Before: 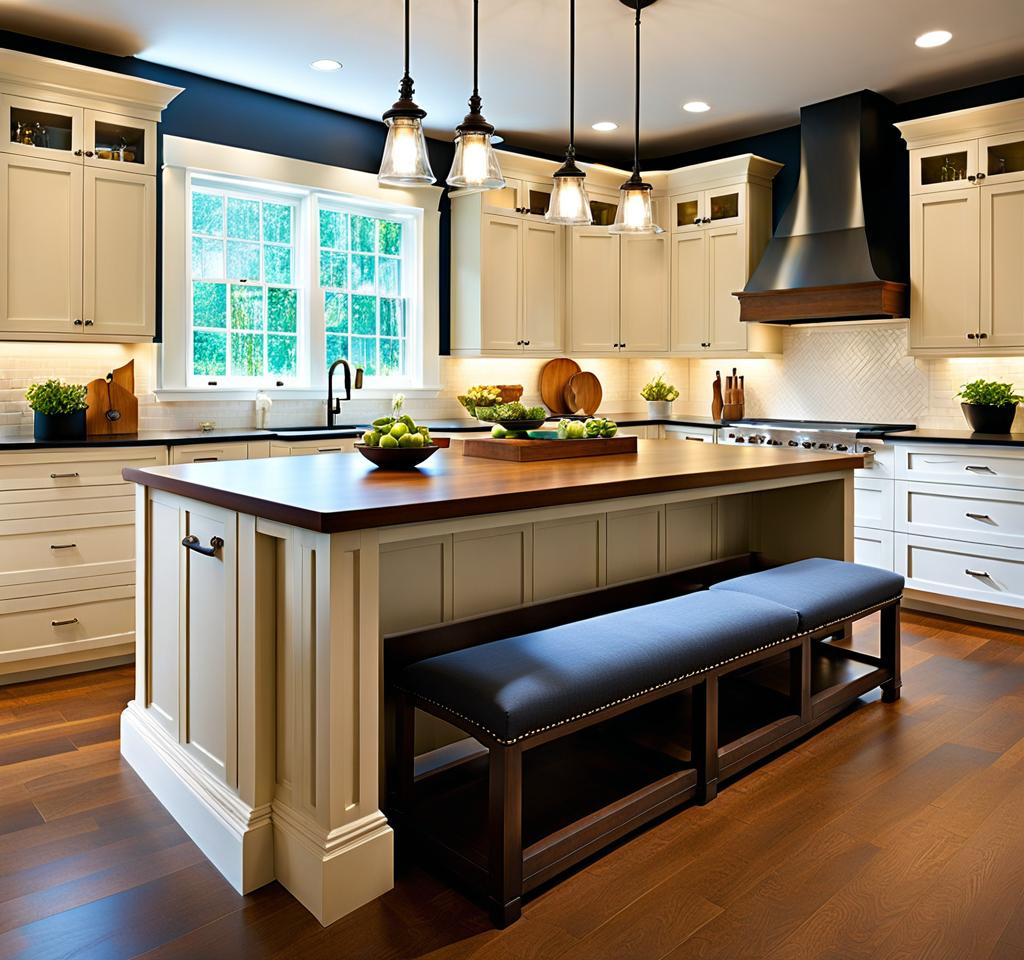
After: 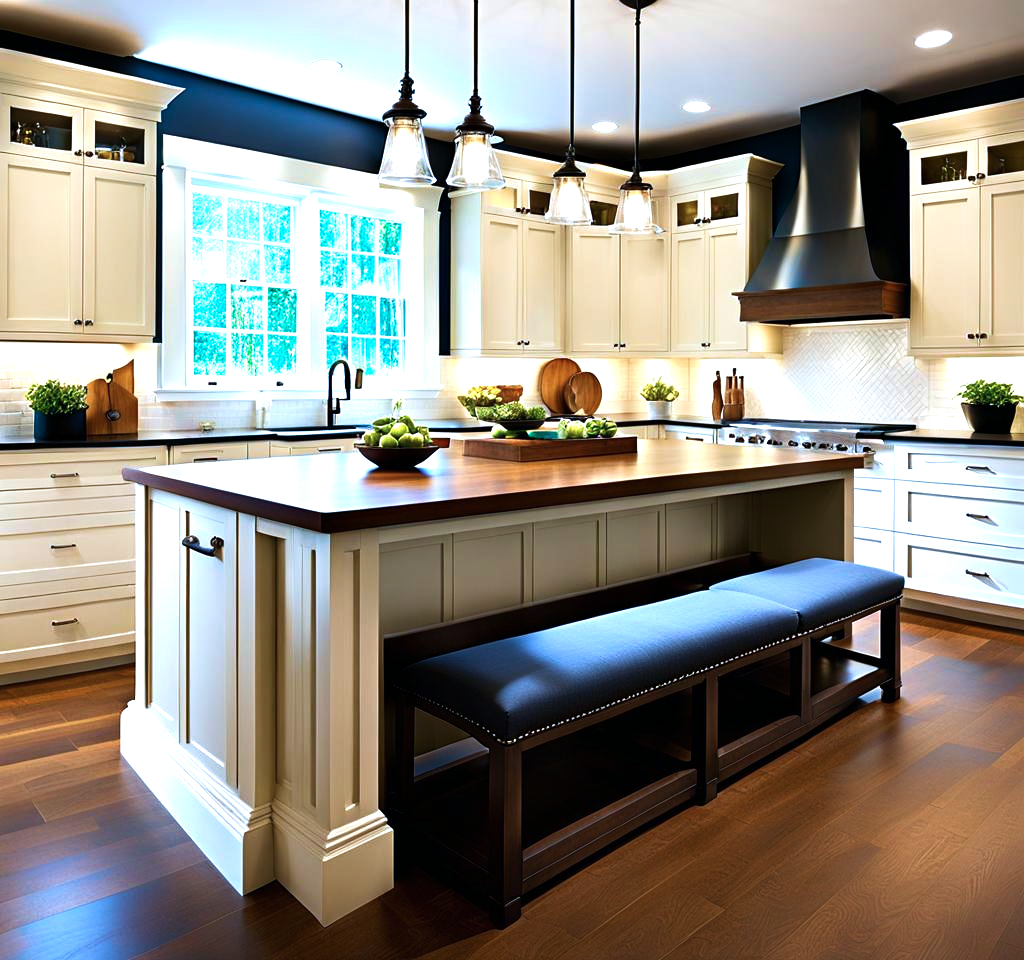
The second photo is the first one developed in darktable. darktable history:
velvia: on, module defaults
tone equalizer: -8 EV -0.758 EV, -7 EV -0.722 EV, -6 EV -0.573 EV, -5 EV -0.377 EV, -3 EV 0.366 EV, -2 EV 0.6 EV, -1 EV 0.69 EV, +0 EV 0.745 EV, edges refinement/feathering 500, mask exposure compensation -1.57 EV, preserve details guided filter
color calibration: x 0.381, y 0.391, temperature 4088.7 K
